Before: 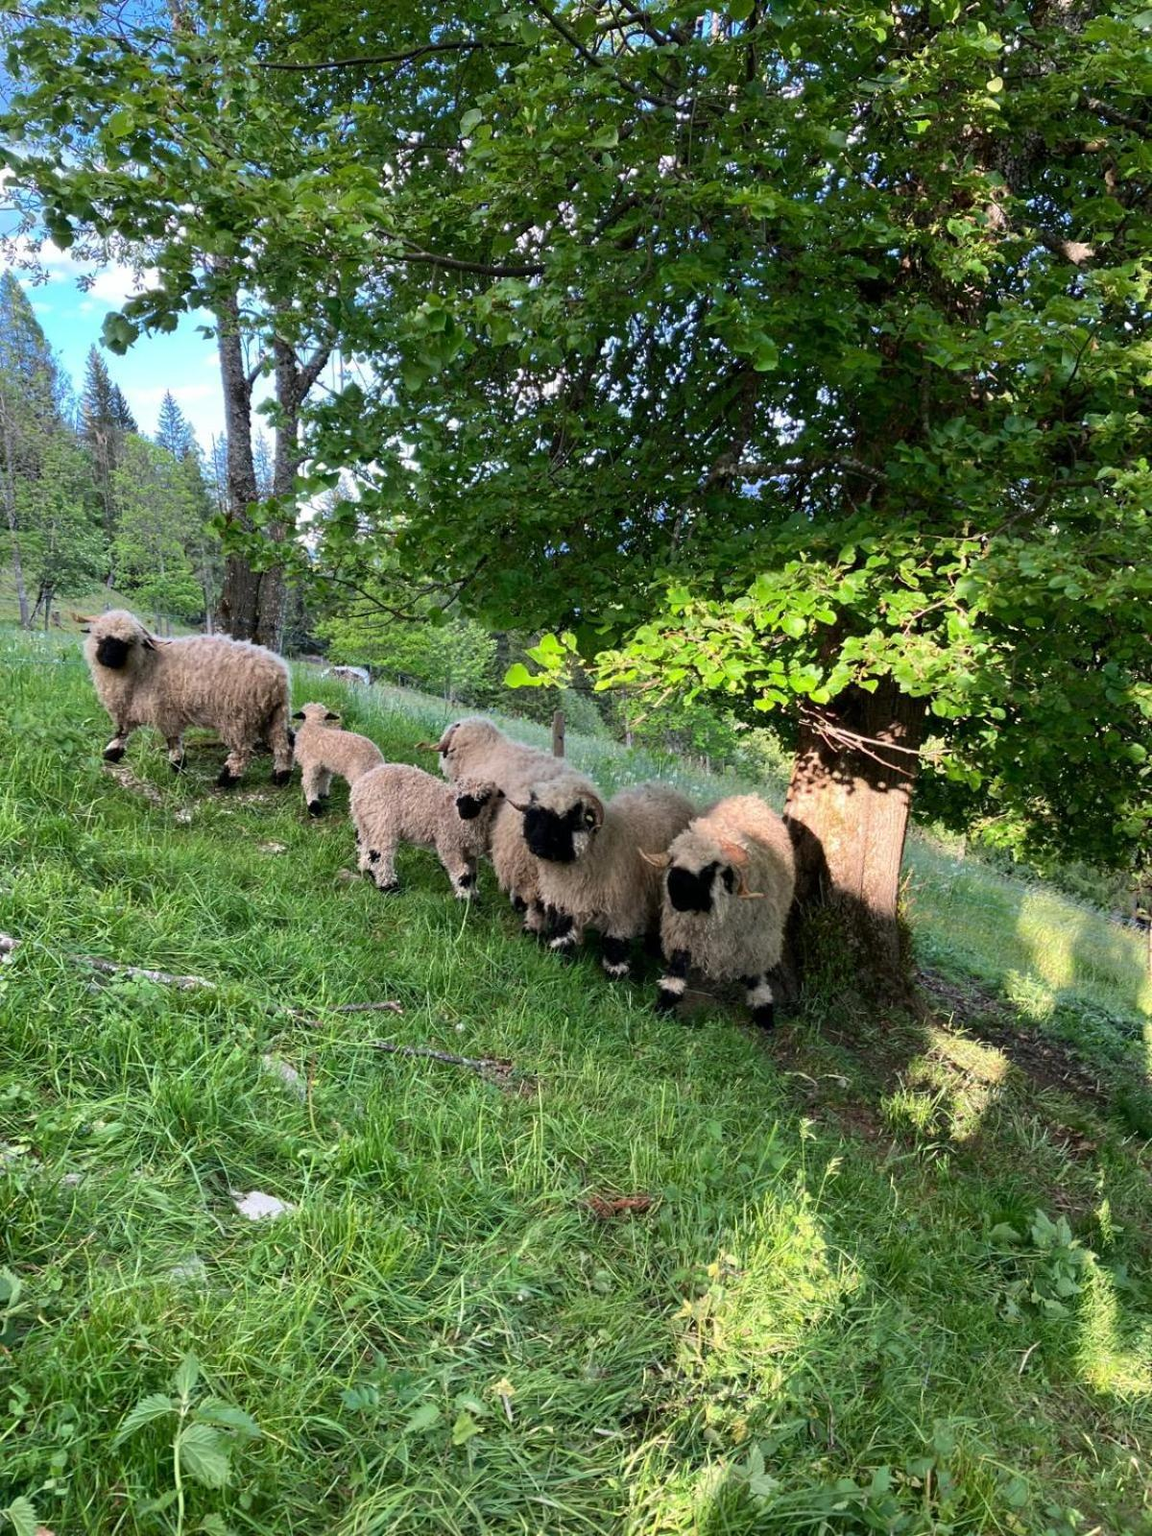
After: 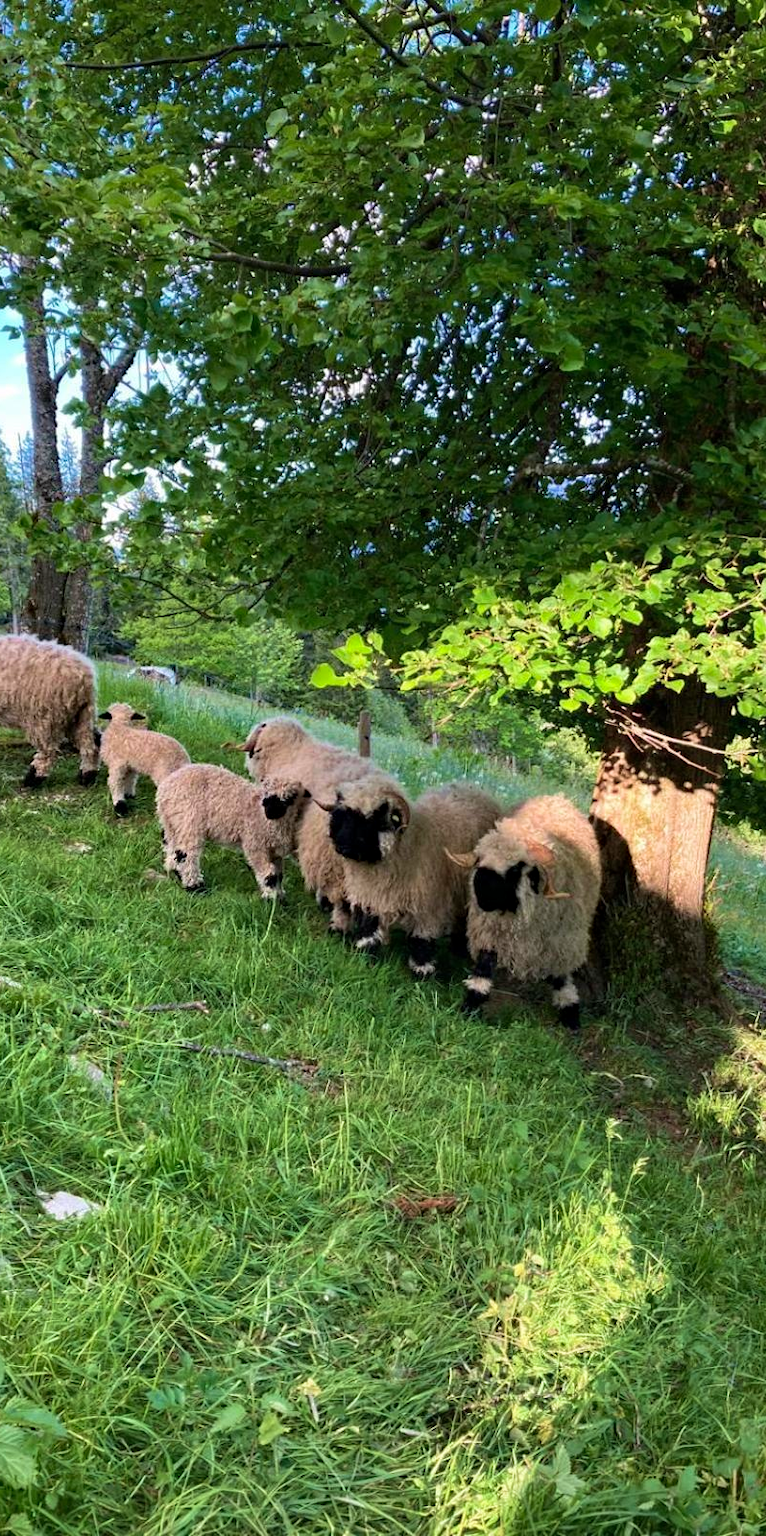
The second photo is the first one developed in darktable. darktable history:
velvia: on, module defaults
haze removal: compatibility mode true, adaptive false
crop: left 16.899%, right 16.556%
